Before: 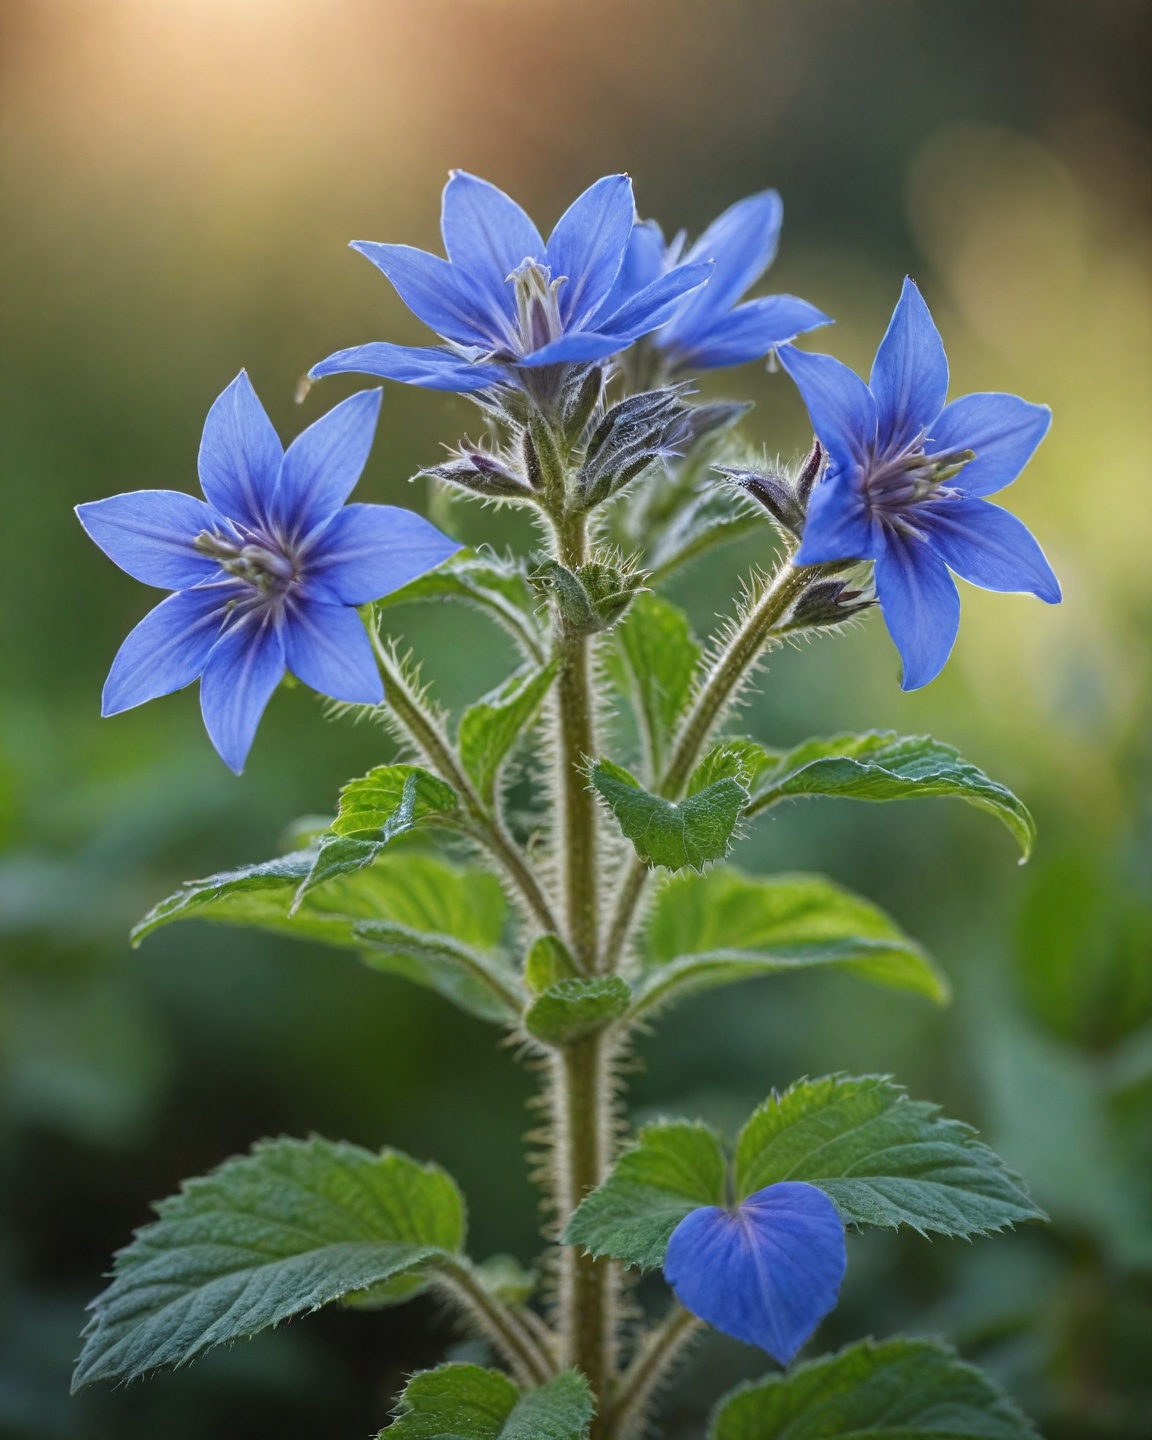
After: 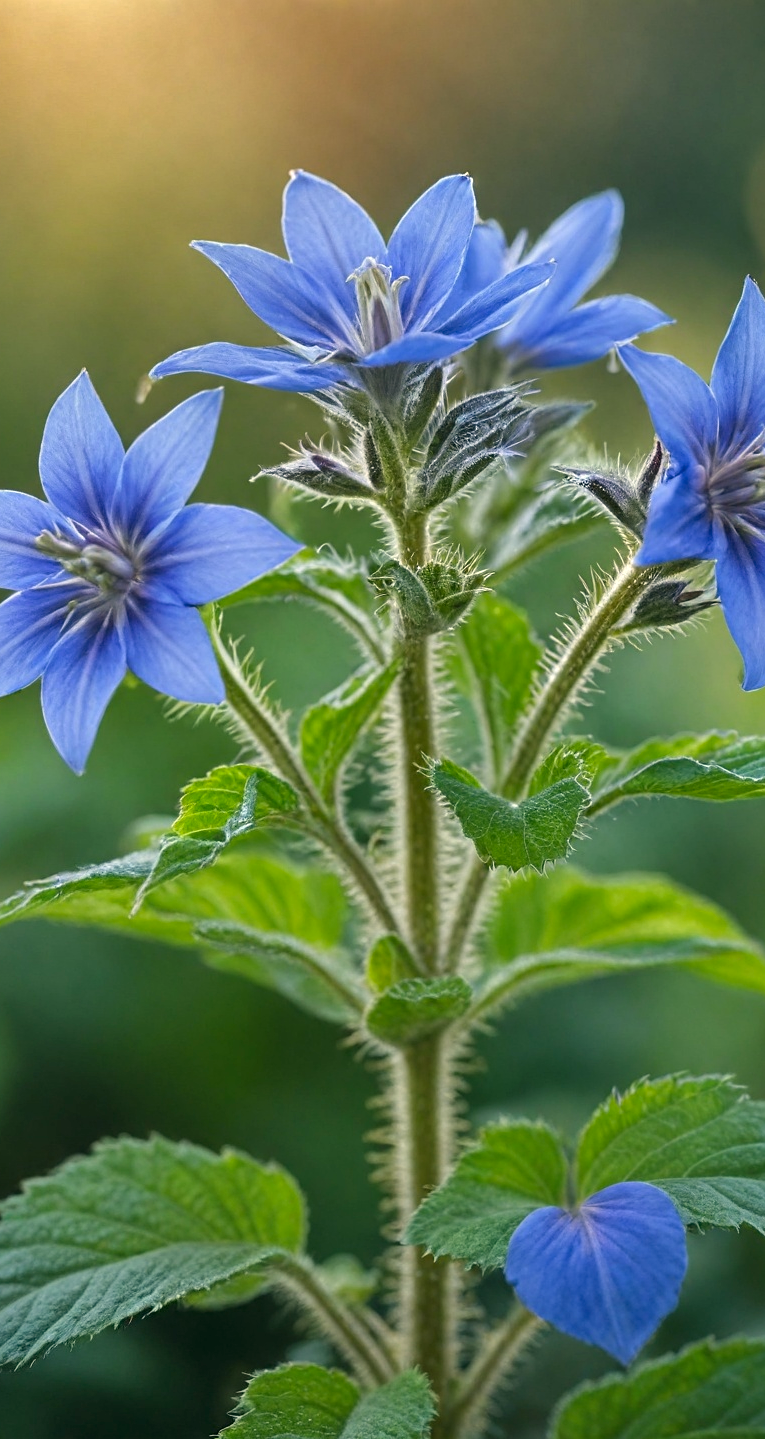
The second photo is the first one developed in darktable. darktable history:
sharpen: amount 0.205
color correction: highlights a* -0.408, highlights b* 9.28, shadows a* -8.84, shadows b* 0.58
shadows and highlights: radius 108.09, shadows 44.27, highlights -67.67, low approximation 0.01, soften with gaussian
crop and rotate: left 13.836%, right 19.745%
exposure: exposure 0.202 EV, compensate exposure bias true, compensate highlight preservation false
